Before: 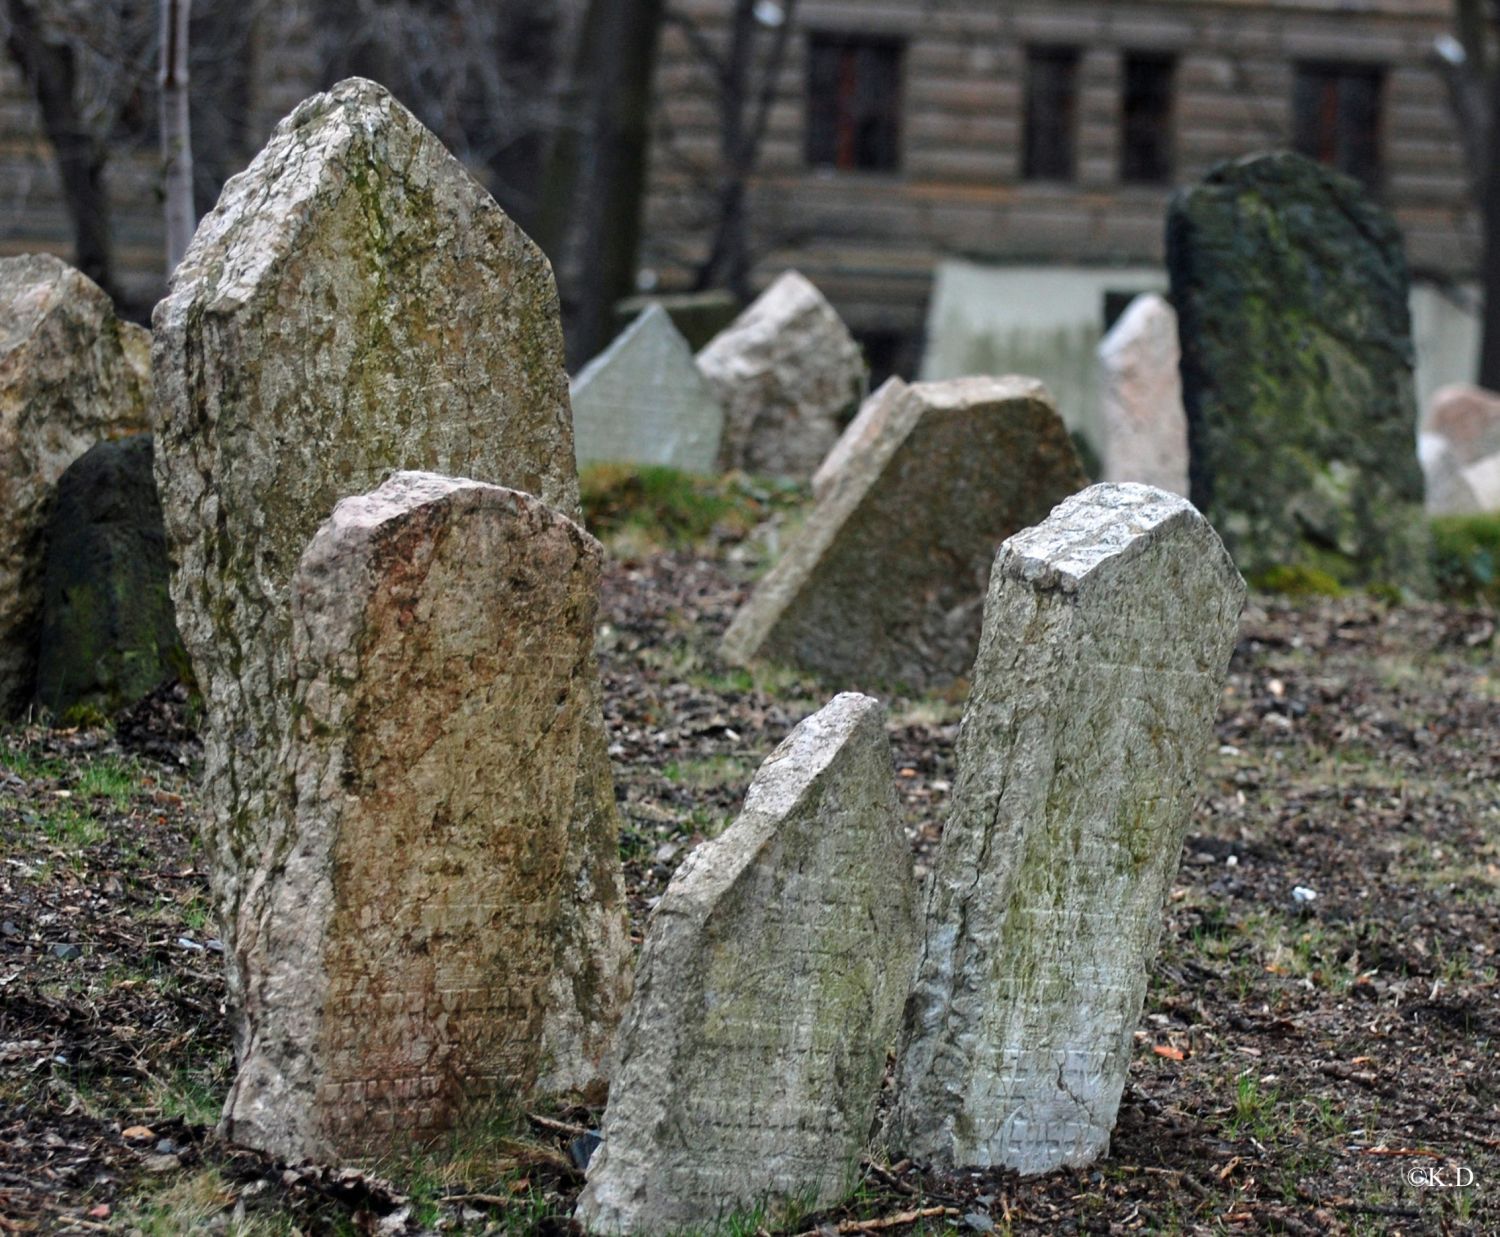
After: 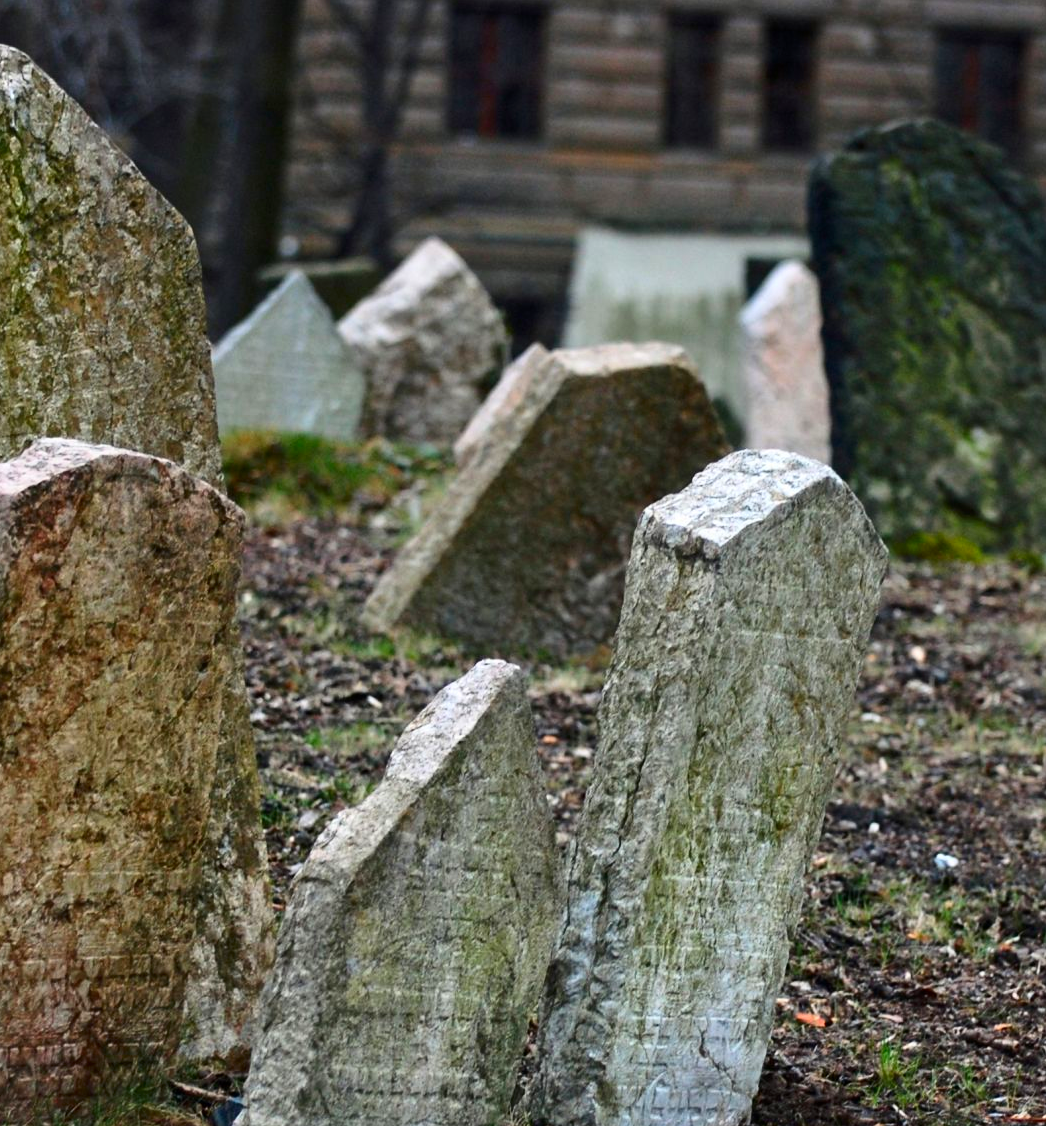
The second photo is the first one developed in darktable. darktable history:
crop and rotate: left 23.88%, top 2.678%, right 6.368%, bottom 6.236%
contrast brightness saturation: contrast 0.174, saturation 0.305
